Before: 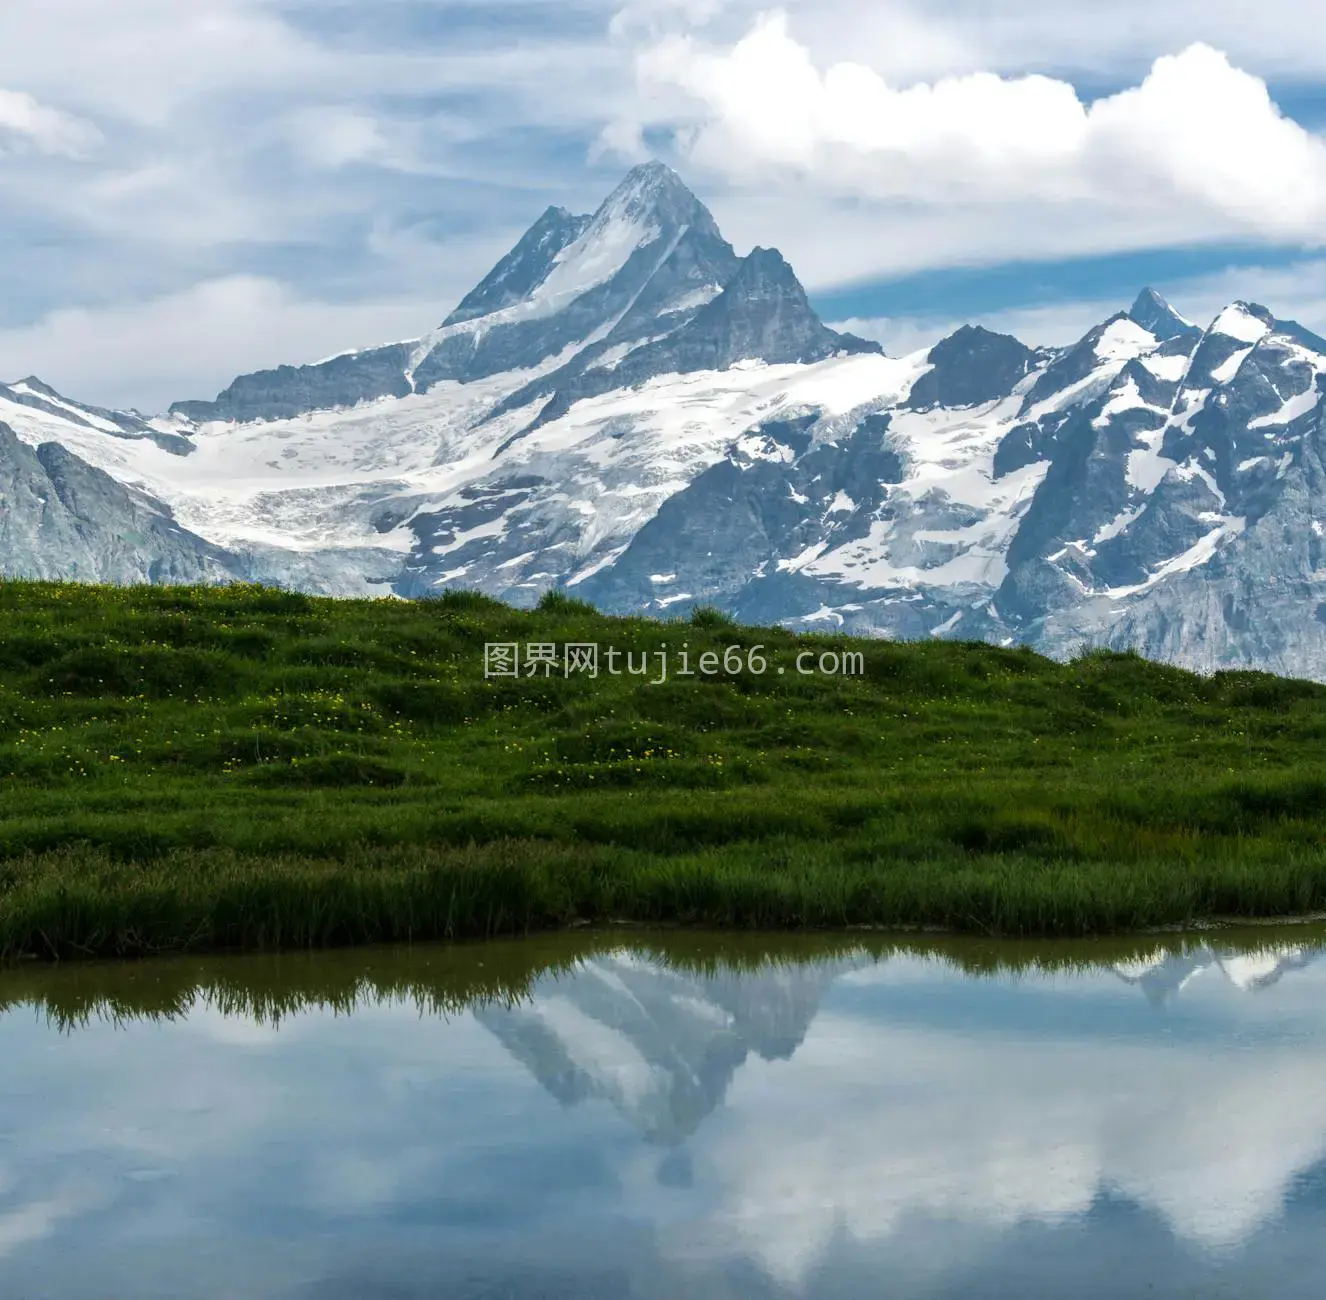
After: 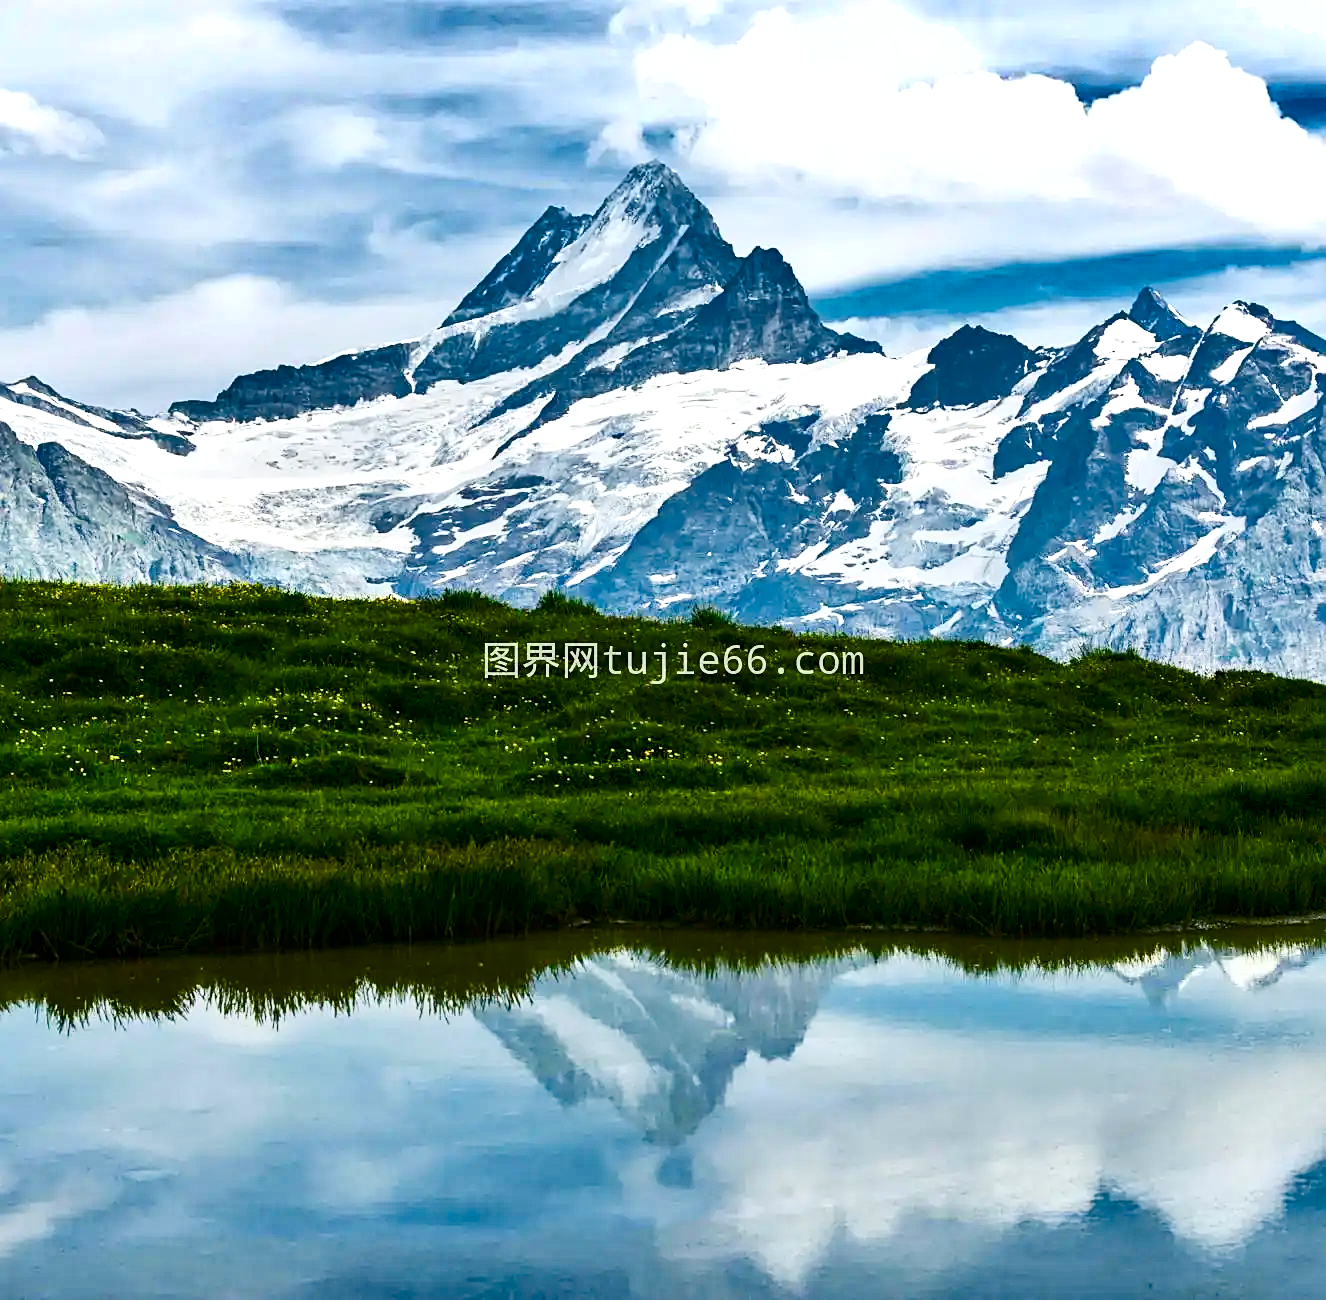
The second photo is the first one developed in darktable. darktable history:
sharpen: on, module defaults
shadows and highlights: radius 100.41, shadows 50.55, highlights -64.36, highlights color adjustment 49.82%, soften with gaussian
haze removal: strength 0.29, distance 0.25, compatibility mode true, adaptive false
color balance rgb: perceptual saturation grading › global saturation 20%, perceptual saturation grading › highlights -50%, perceptual saturation grading › shadows 30%, perceptual brilliance grading › global brilliance 10%, perceptual brilliance grading › shadows 15%
contrast brightness saturation: contrast 0.28
color balance: output saturation 110%
